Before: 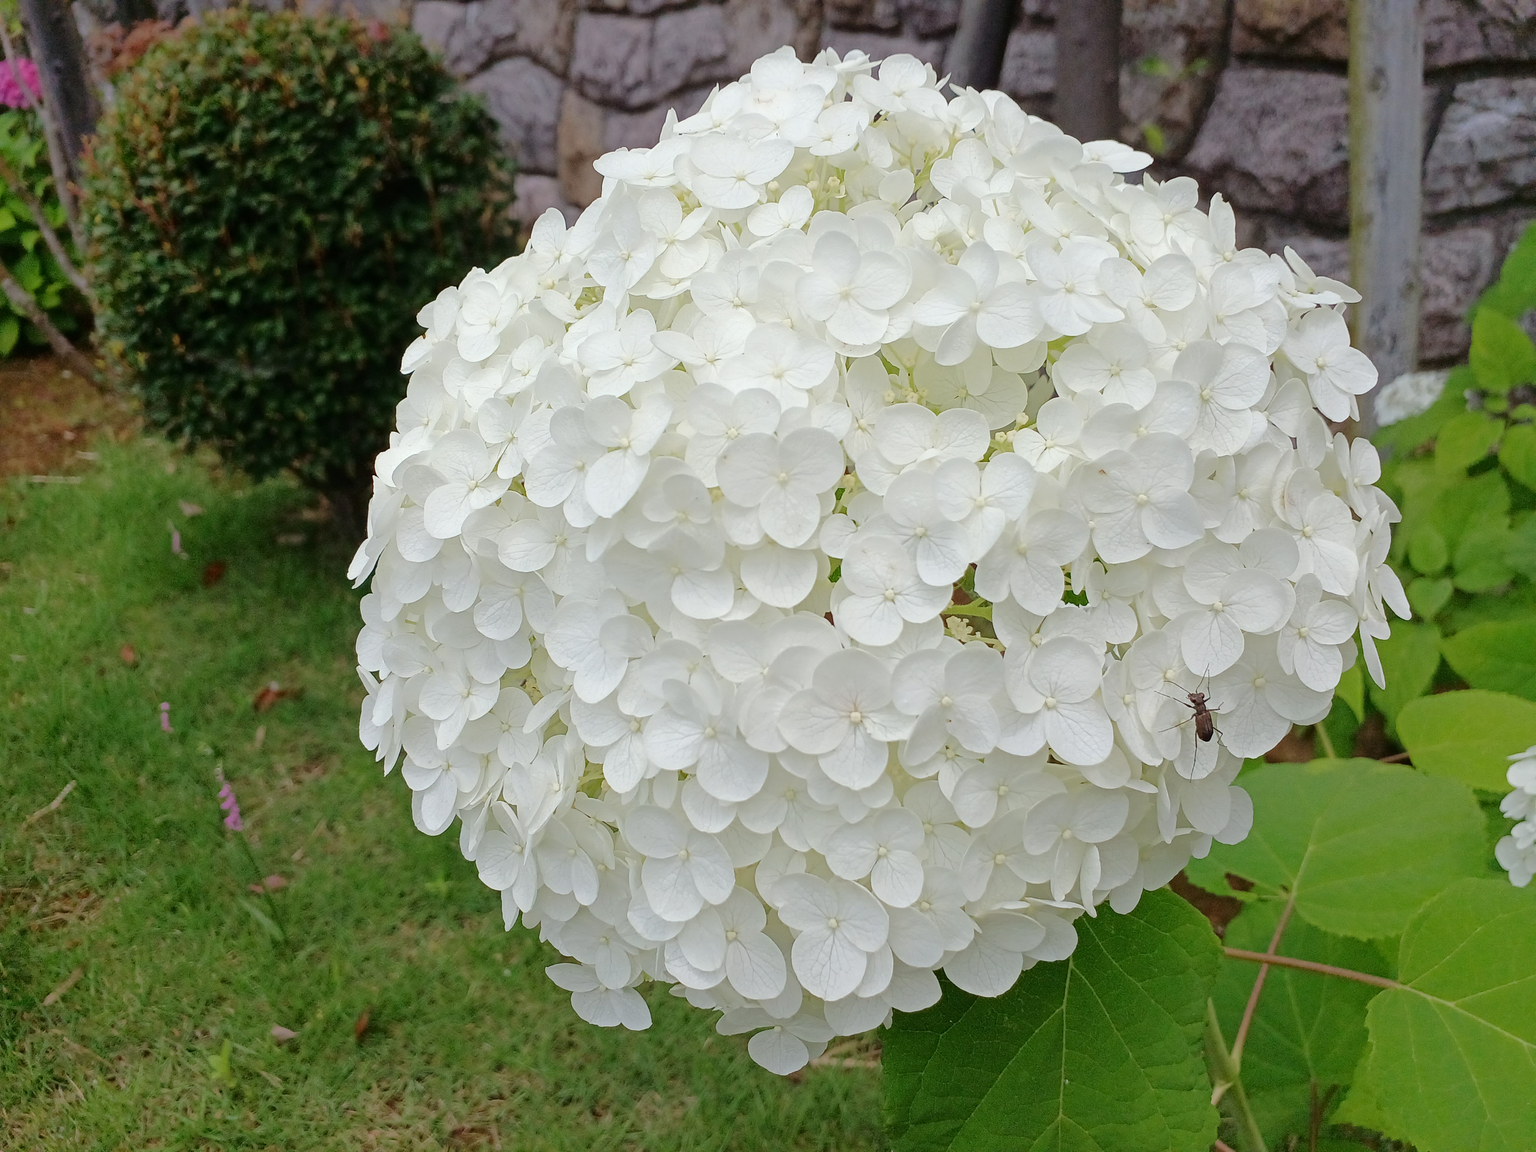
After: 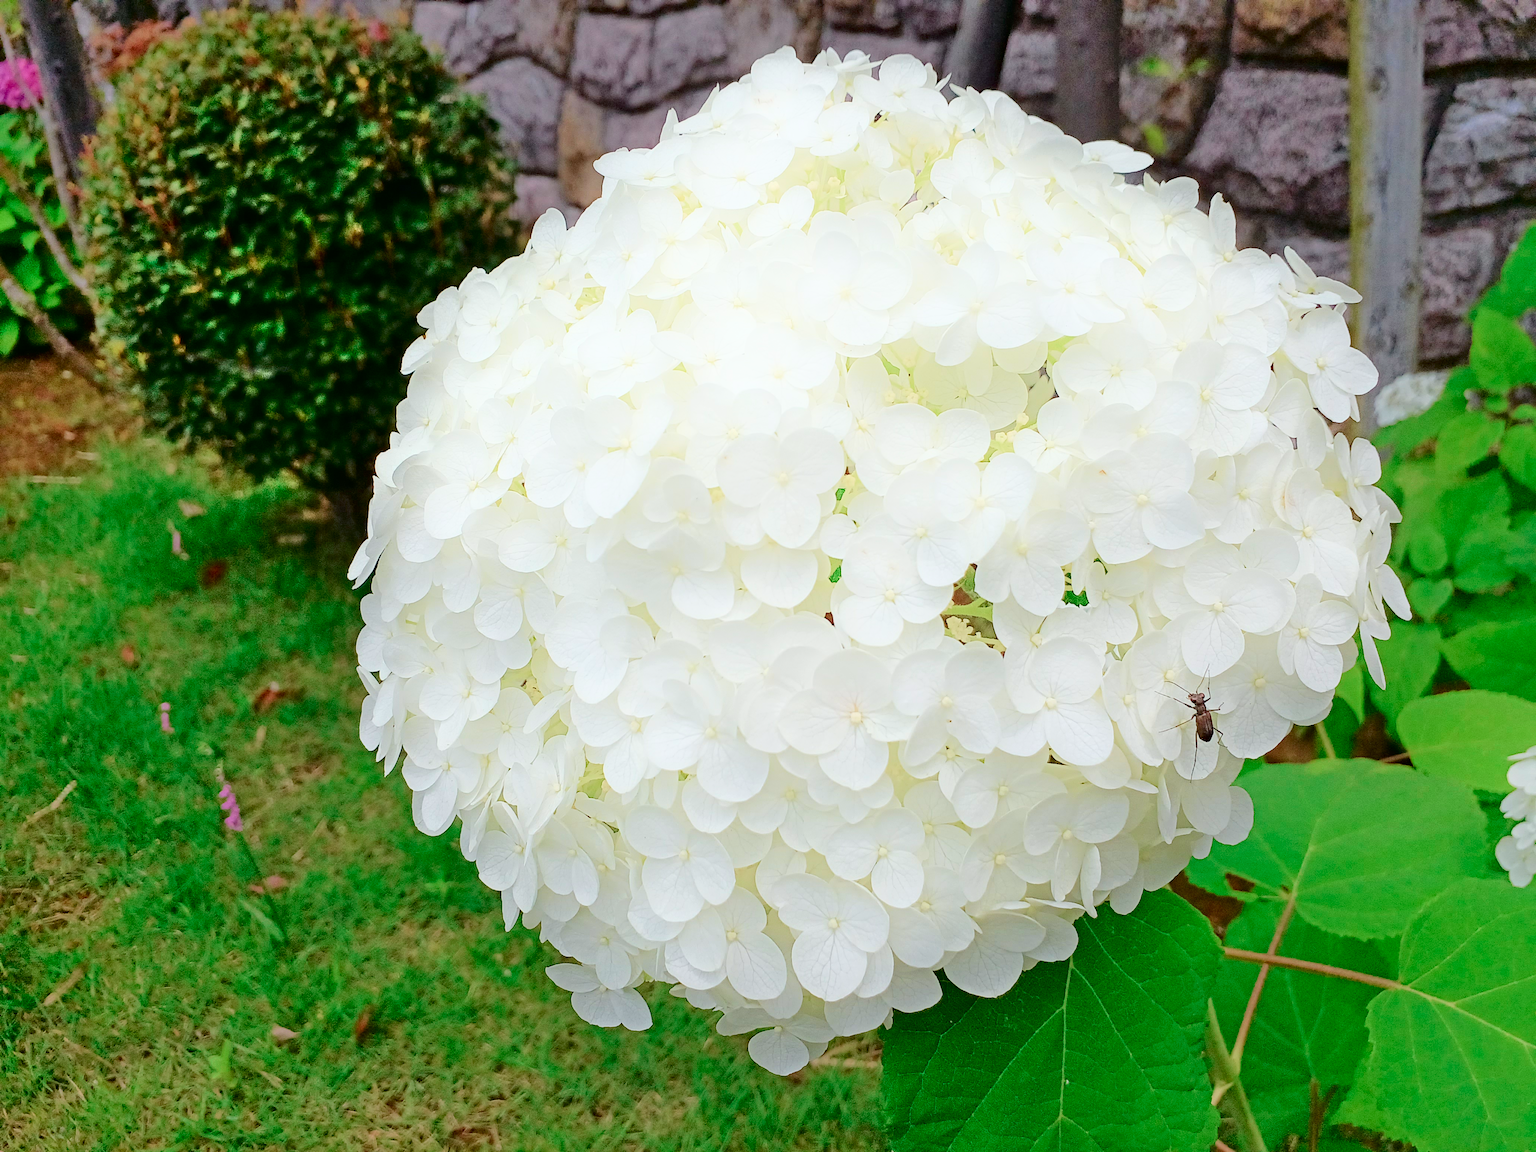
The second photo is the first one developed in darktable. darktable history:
tone equalizer: -8 EV 0.25 EV, -7 EV 0.417 EV, -6 EV 0.417 EV, -5 EV 0.25 EV, -3 EV -0.25 EV, -2 EV -0.417 EV, -1 EV -0.417 EV, +0 EV -0.25 EV, edges refinement/feathering 500, mask exposure compensation -1.57 EV, preserve details guided filter
haze removal: compatibility mode true, adaptive false
shadows and highlights: highlights 70.7, soften with gaussian
tone curve: curves: ch0 [(0, 0) (0.051, 0.021) (0.11, 0.069) (0.249, 0.235) (0.452, 0.526) (0.596, 0.713) (0.703, 0.83) (0.851, 0.938) (1, 1)]; ch1 [(0, 0) (0.1, 0.038) (0.318, 0.221) (0.413, 0.325) (0.443, 0.412) (0.483, 0.474) (0.503, 0.501) (0.516, 0.517) (0.548, 0.568) (0.569, 0.599) (0.594, 0.634) (0.666, 0.701) (1, 1)]; ch2 [(0, 0) (0.453, 0.435) (0.479, 0.476) (0.504, 0.5) (0.529, 0.537) (0.556, 0.583) (0.584, 0.618) (0.824, 0.815) (1, 1)], color space Lab, independent channels, preserve colors none
